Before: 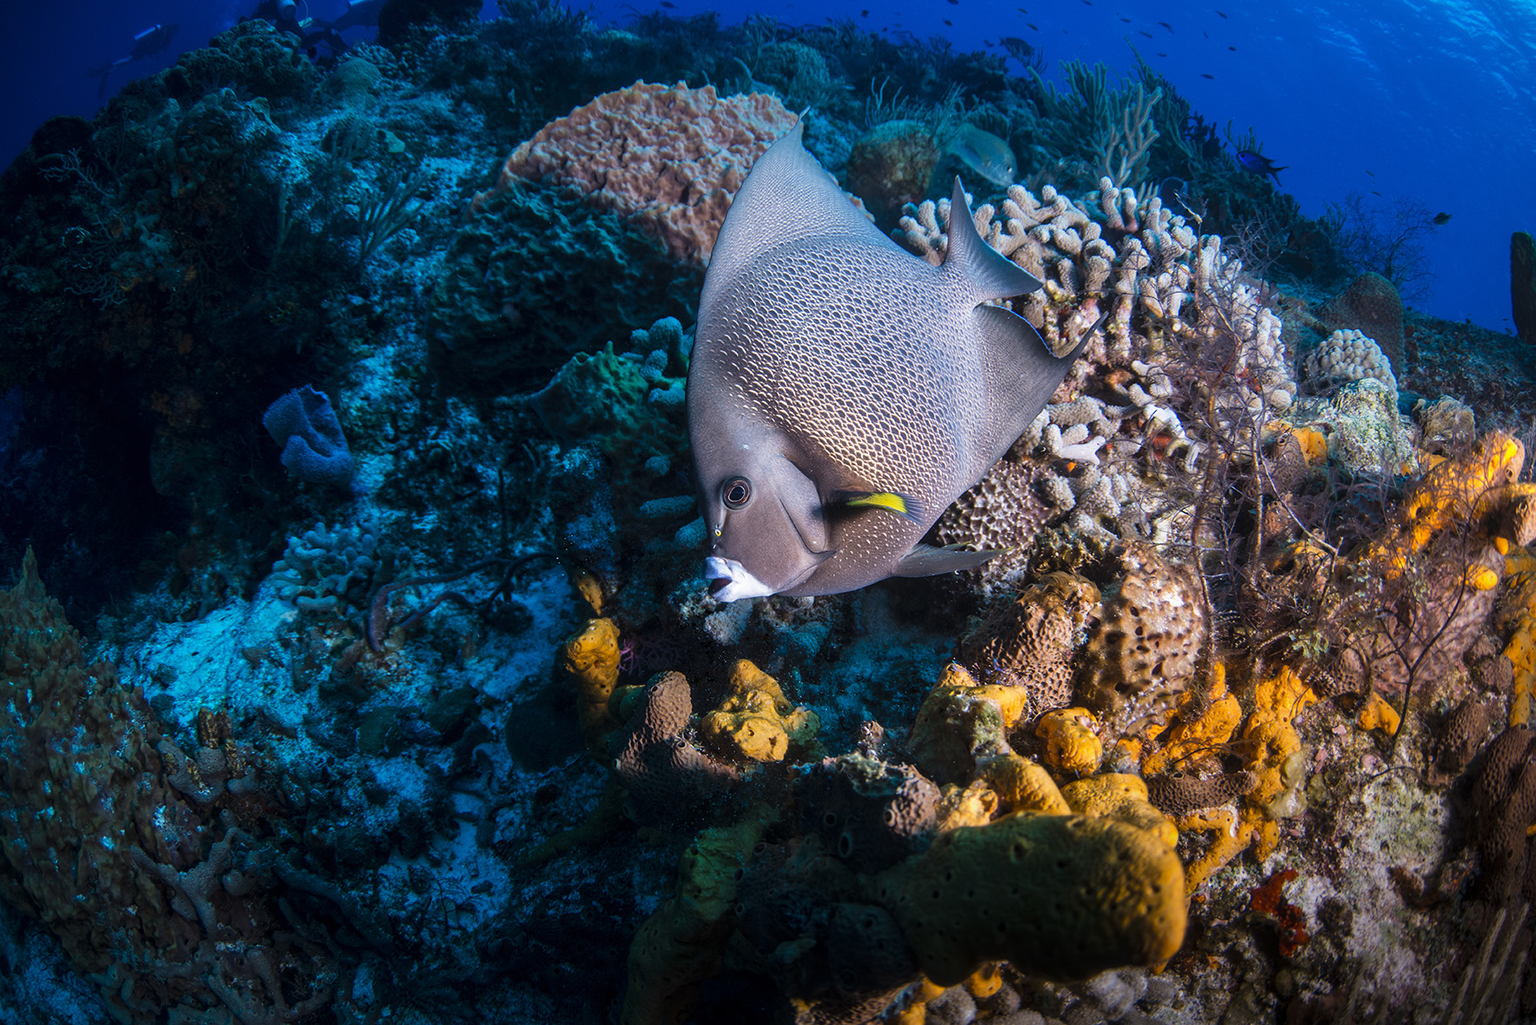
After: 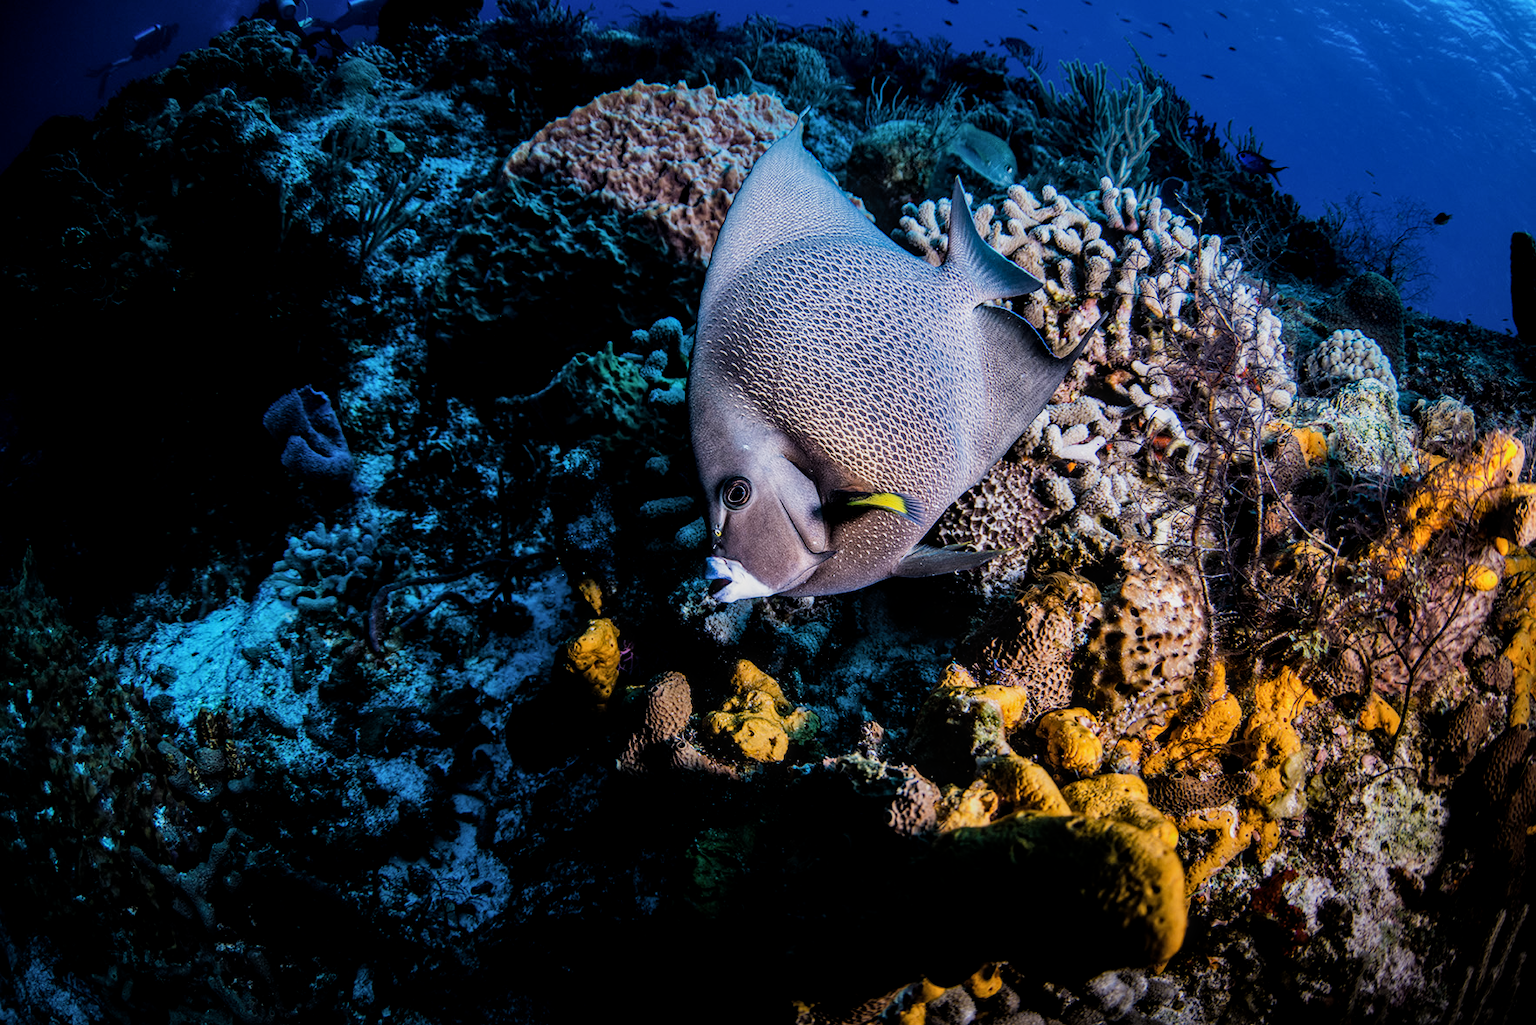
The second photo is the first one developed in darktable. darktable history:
color balance rgb: perceptual saturation grading › global saturation 20%, perceptual saturation grading › highlights -25%, perceptual saturation grading › shadows 25%
filmic rgb: black relative exposure -5 EV, hardness 2.88, contrast 1.4, highlights saturation mix -20%
local contrast: on, module defaults
haze removal: compatibility mode true, adaptive false
